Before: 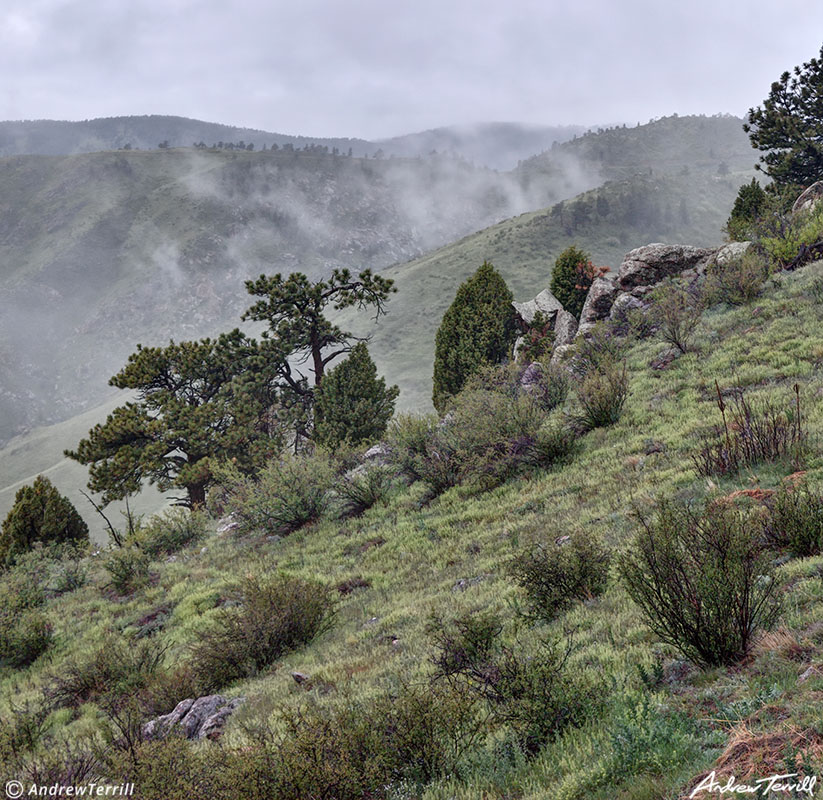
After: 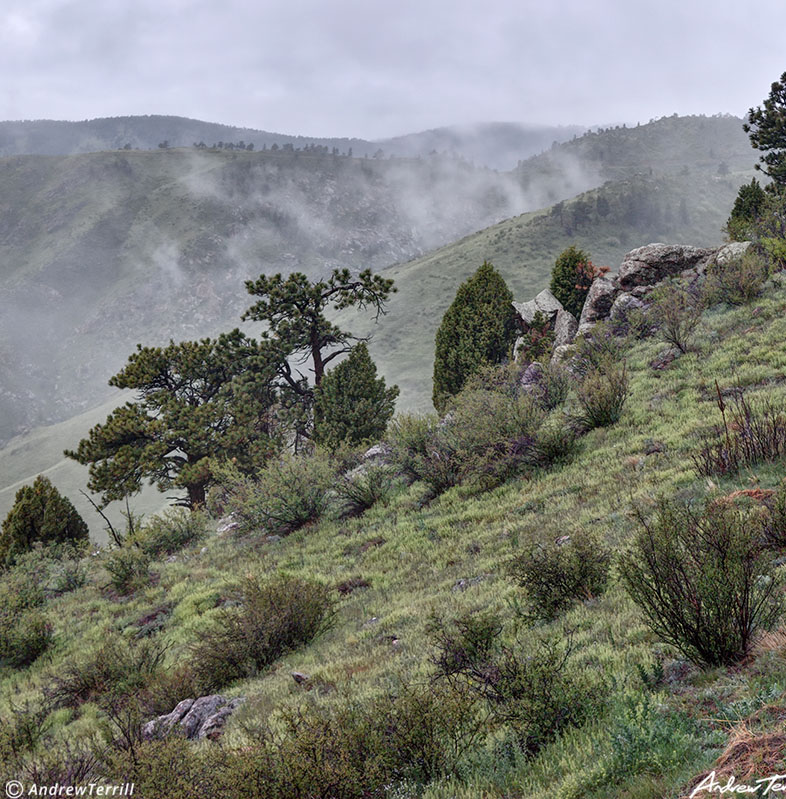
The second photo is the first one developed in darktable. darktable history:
crop: right 4.376%, bottom 0.04%
